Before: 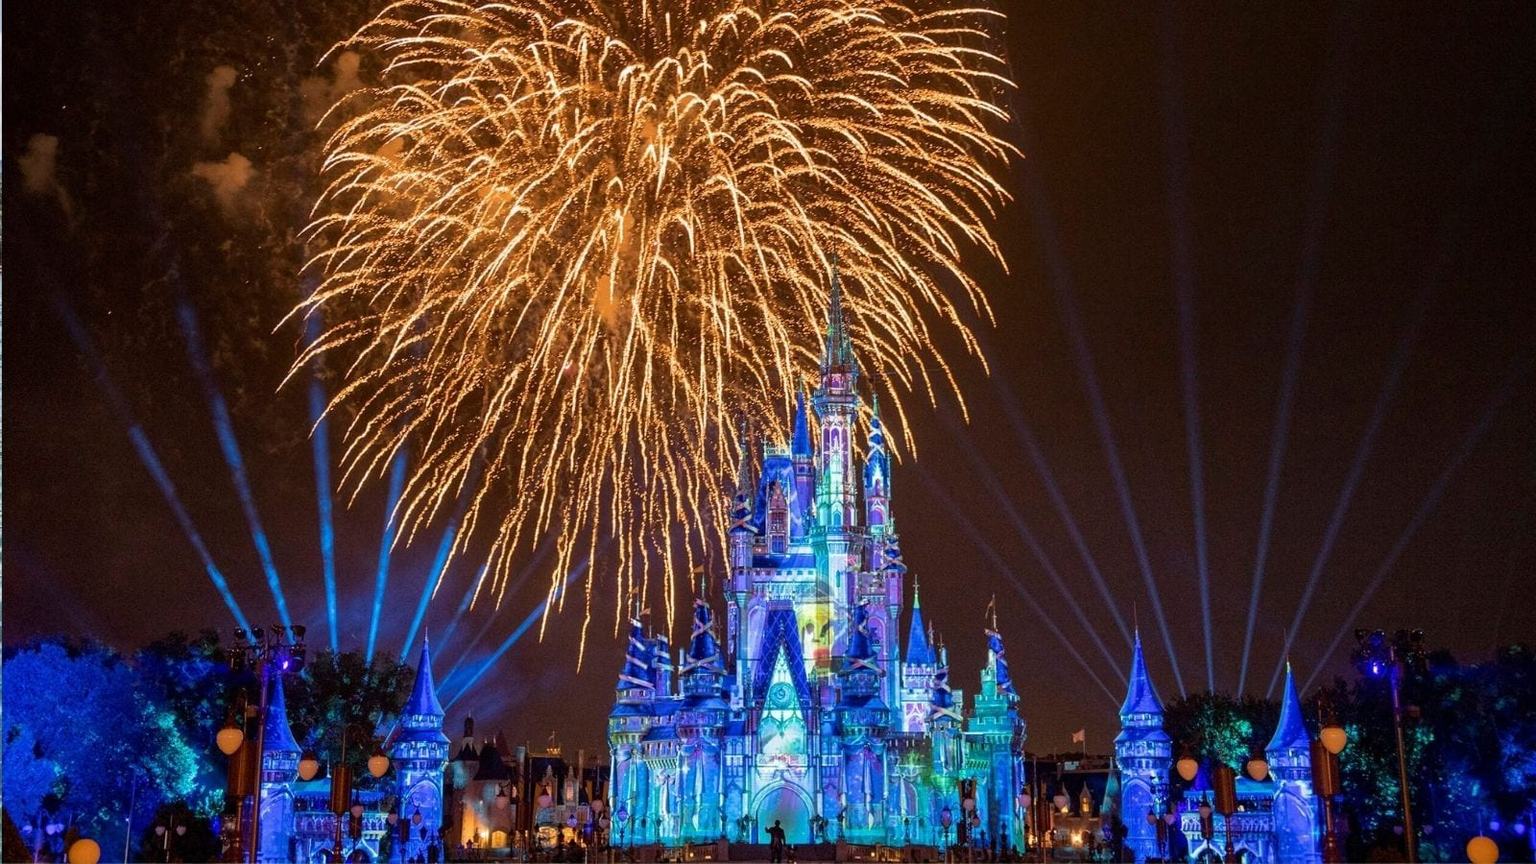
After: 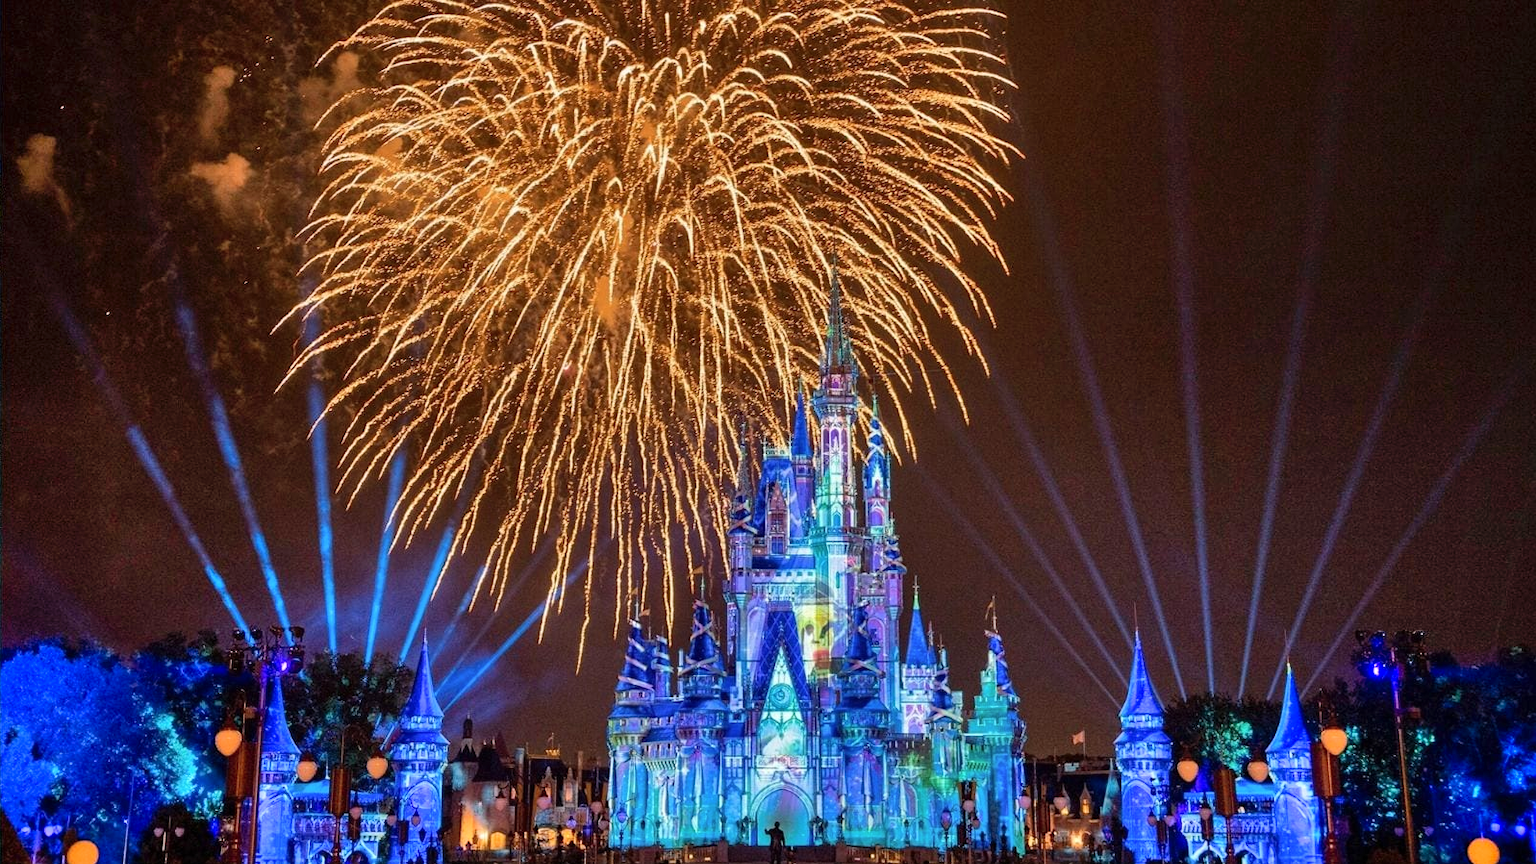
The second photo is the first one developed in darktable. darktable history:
shadows and highlights: soften with gaussian
crop and rotate: left 0.126%
